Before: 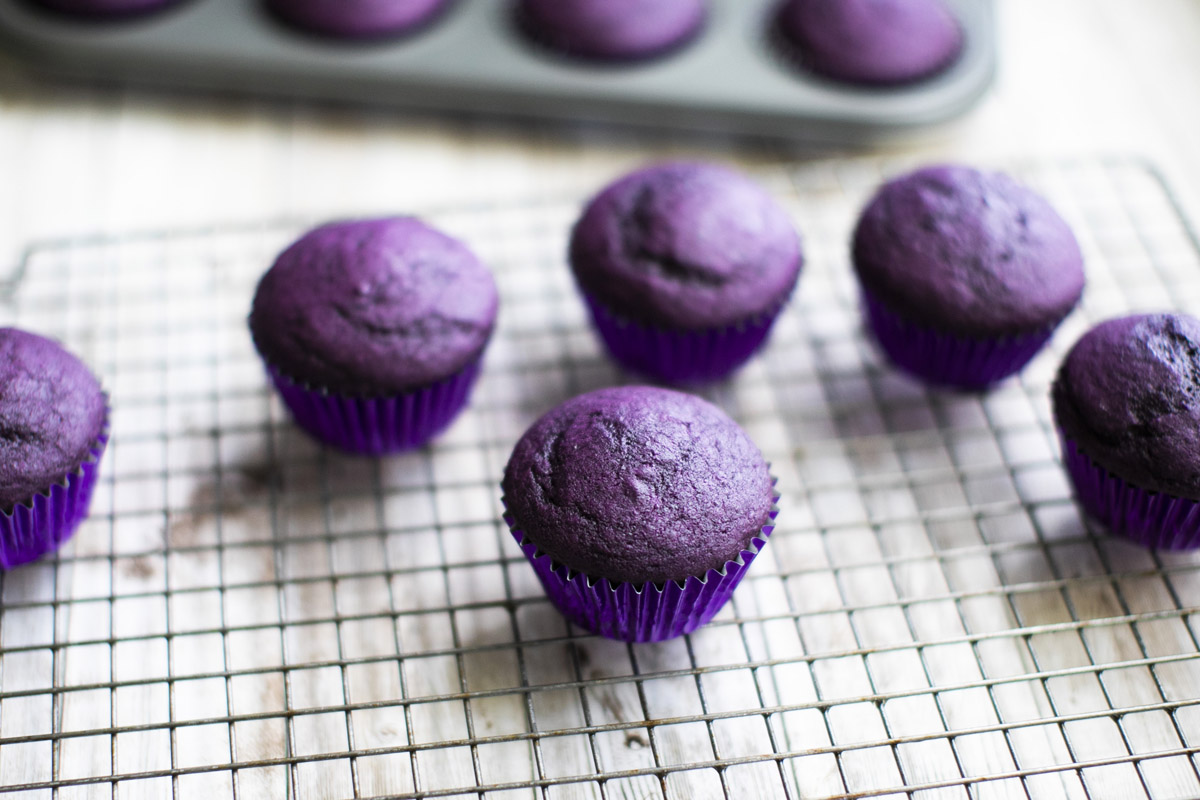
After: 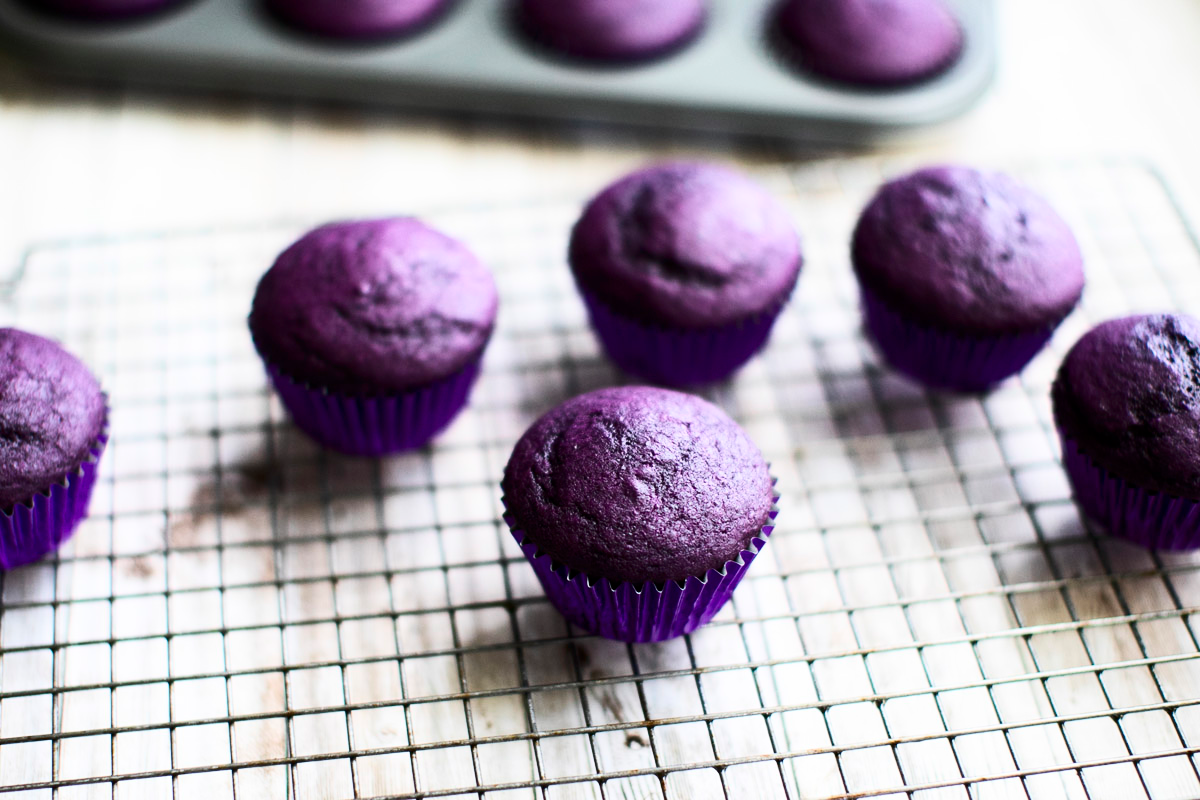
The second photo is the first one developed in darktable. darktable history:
contrast brightness saturation: contrast 0.274
